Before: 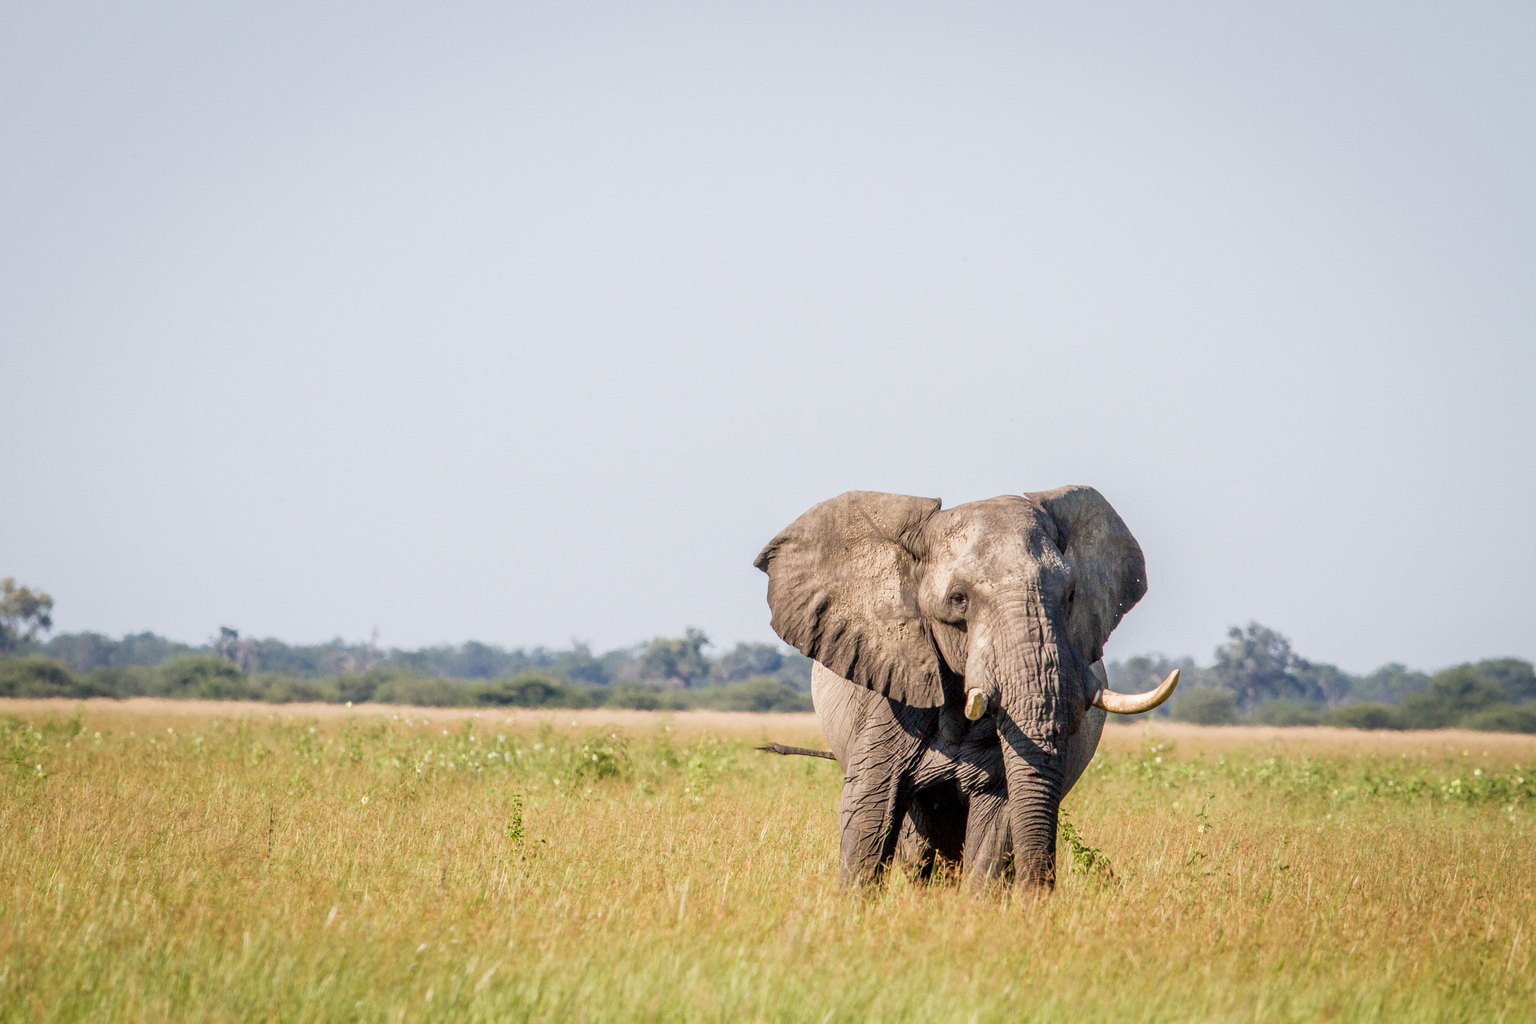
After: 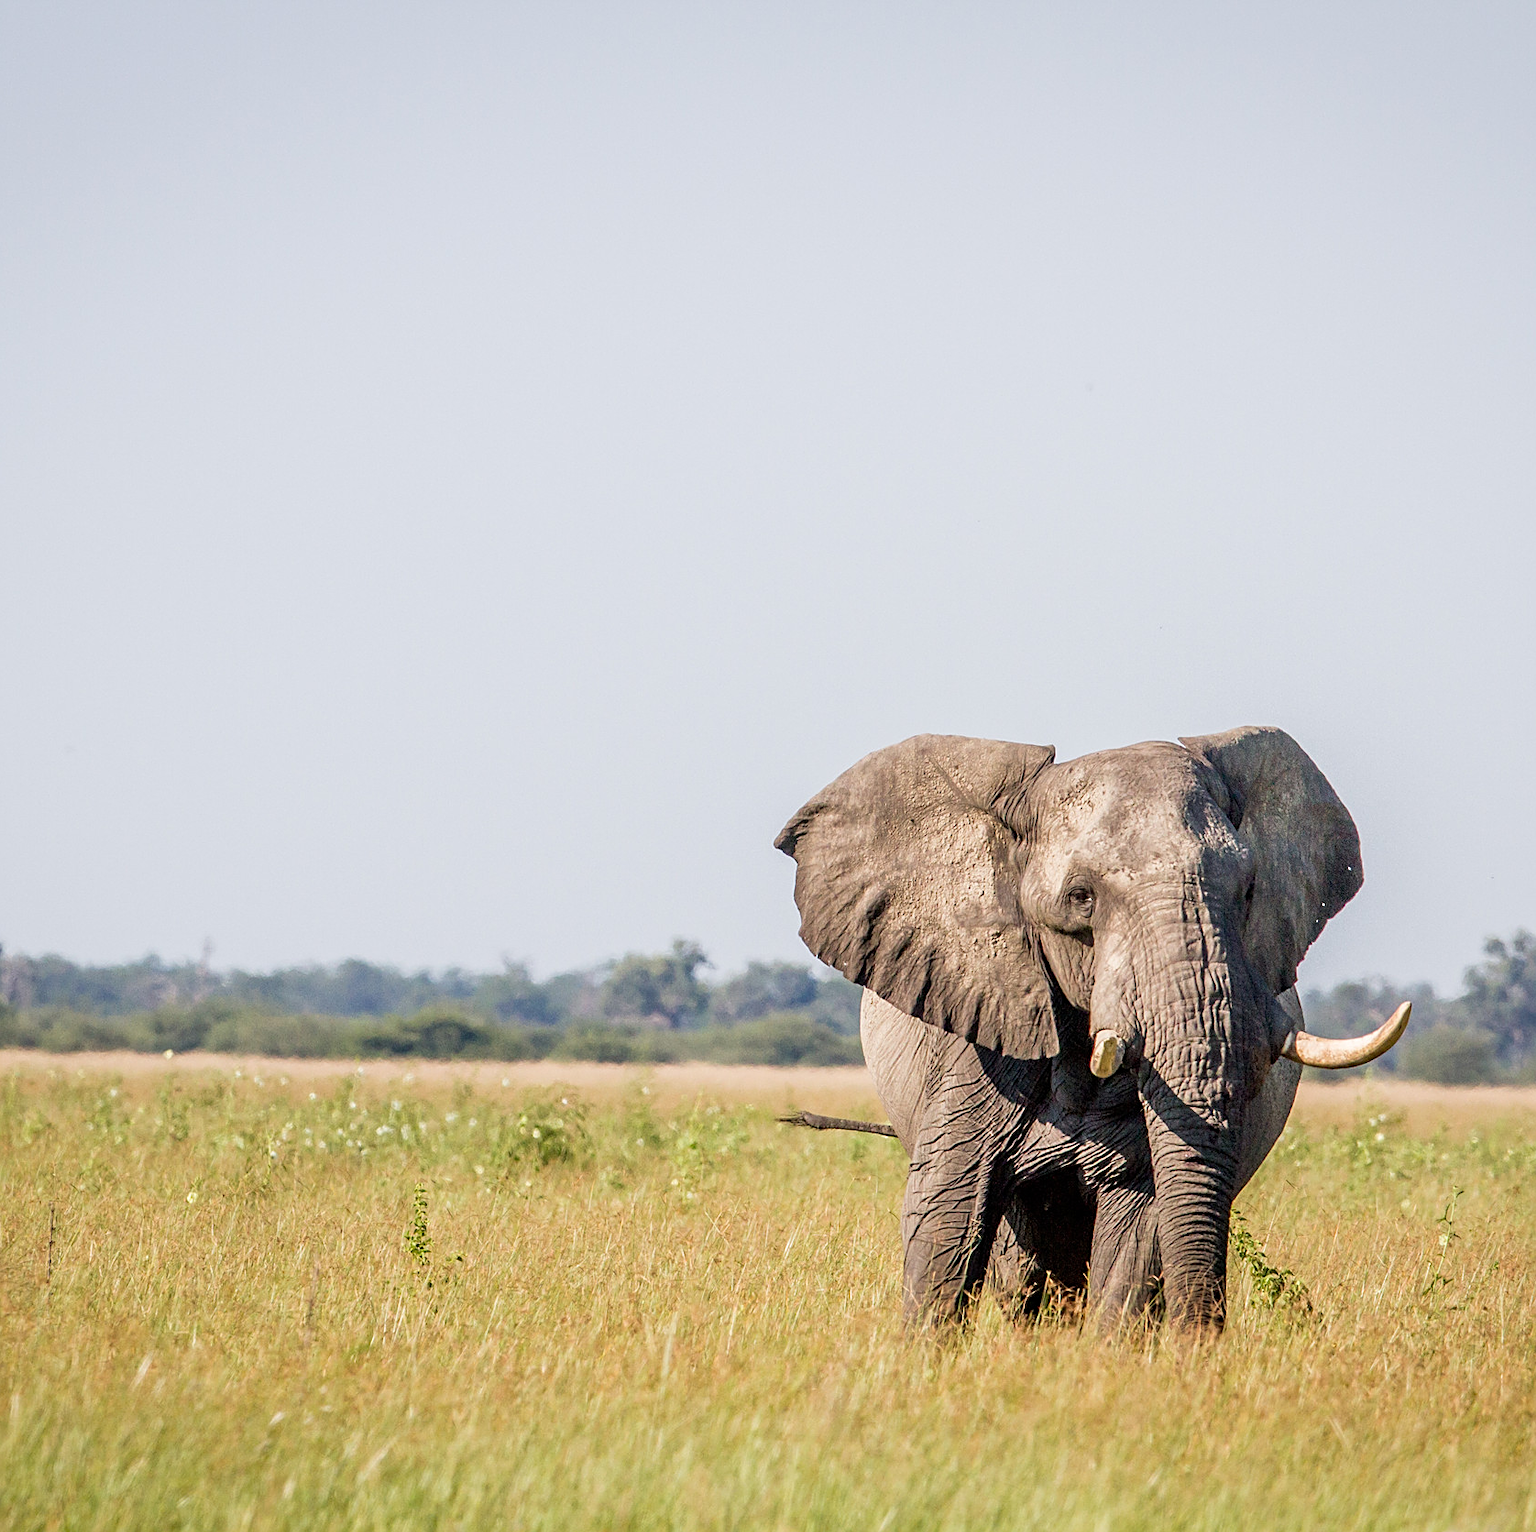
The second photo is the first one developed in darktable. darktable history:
crop: left 15.428%, right 17.731%
sharpen: on, module defaults
